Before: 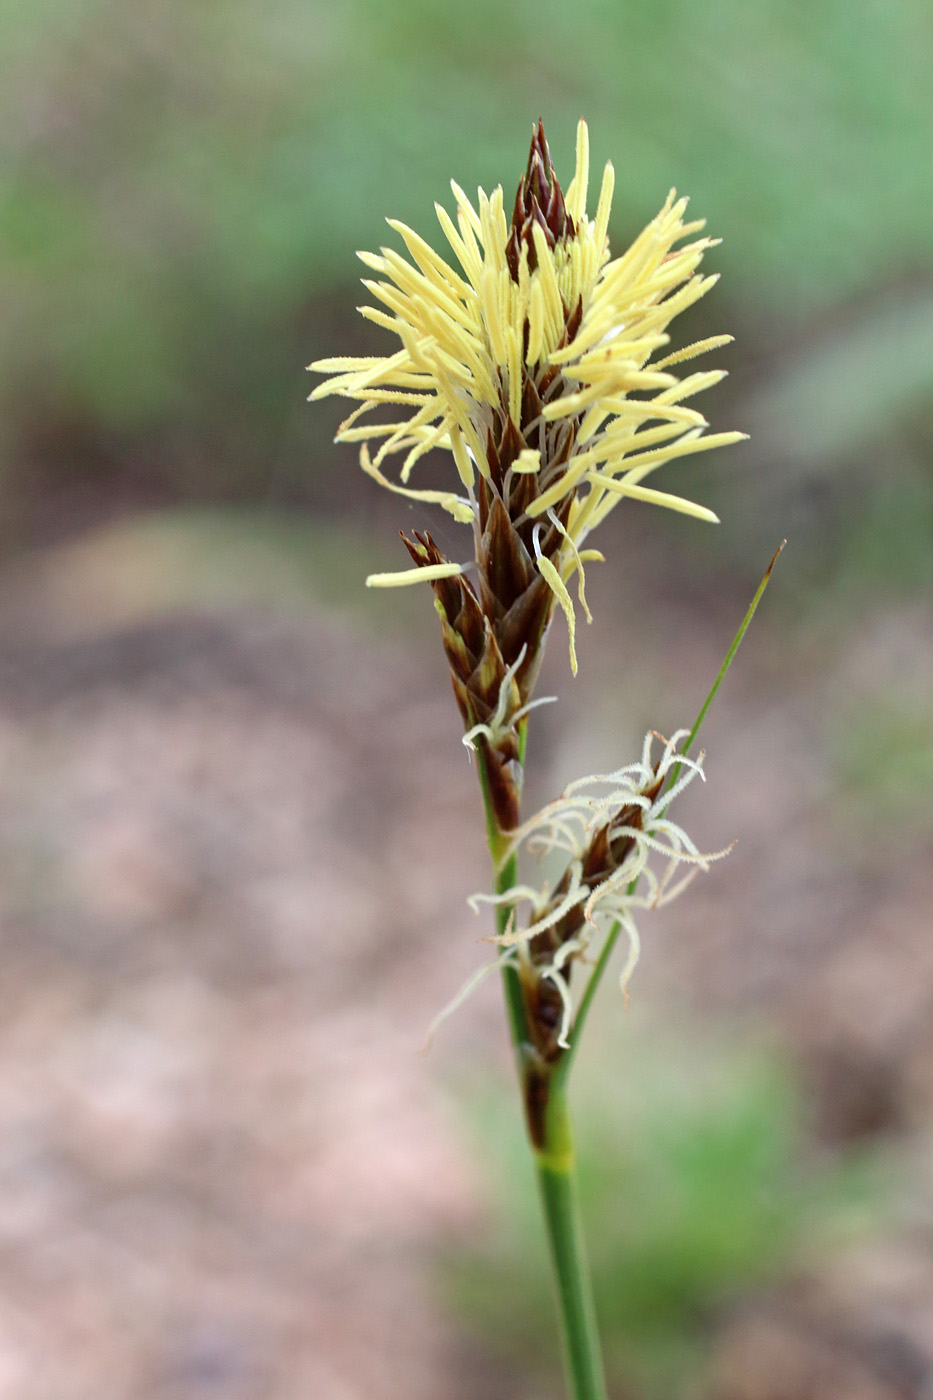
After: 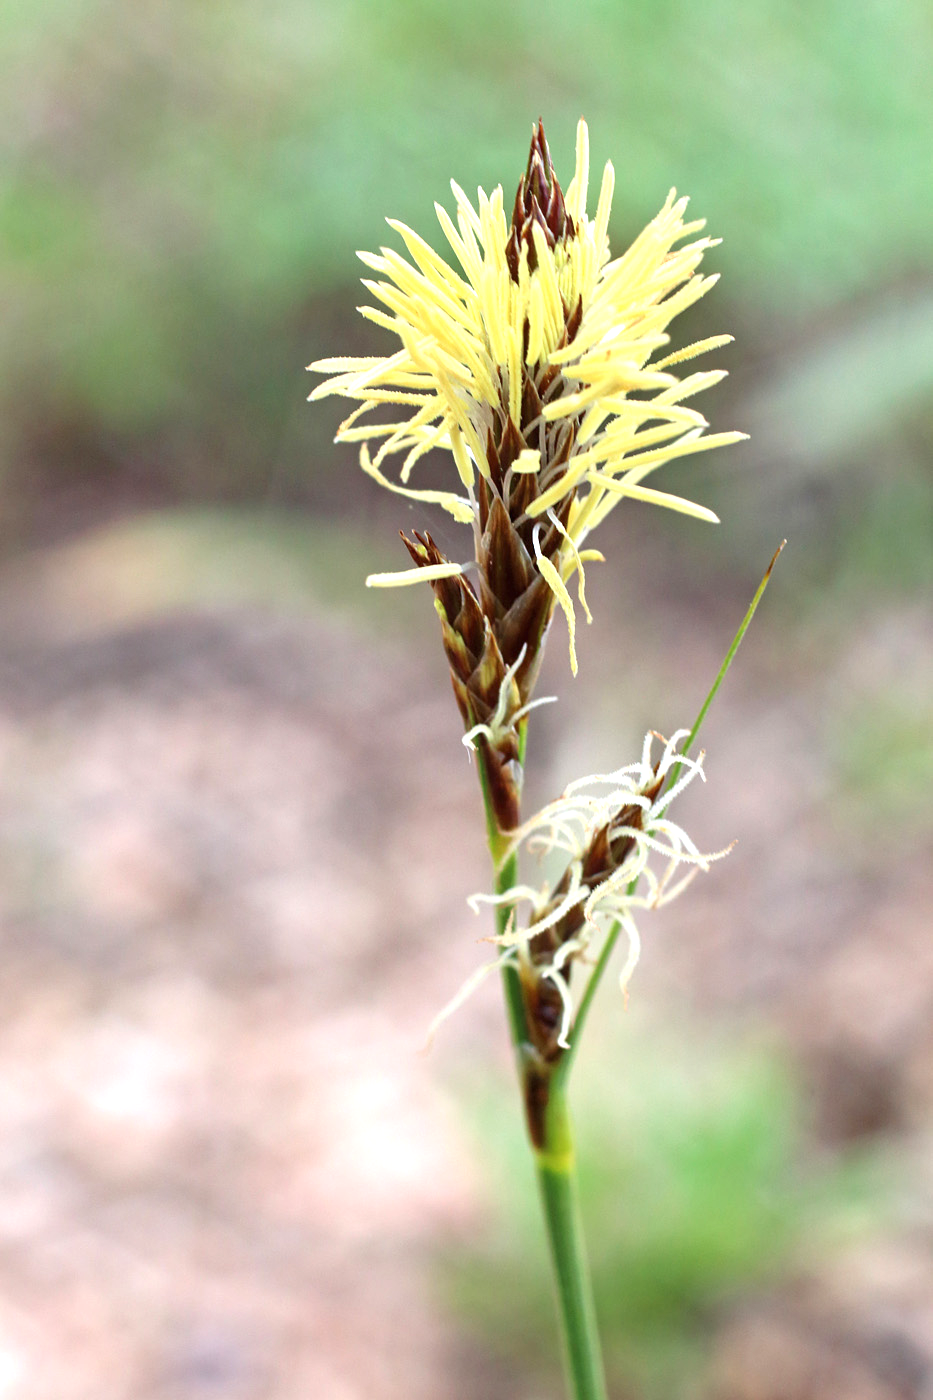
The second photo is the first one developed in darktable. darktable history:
tone equalizer: on, module defaults
exposure: black level correction 0, exposure 0.7 EV, compensate exposure bias true, compensate highlight preservation false
